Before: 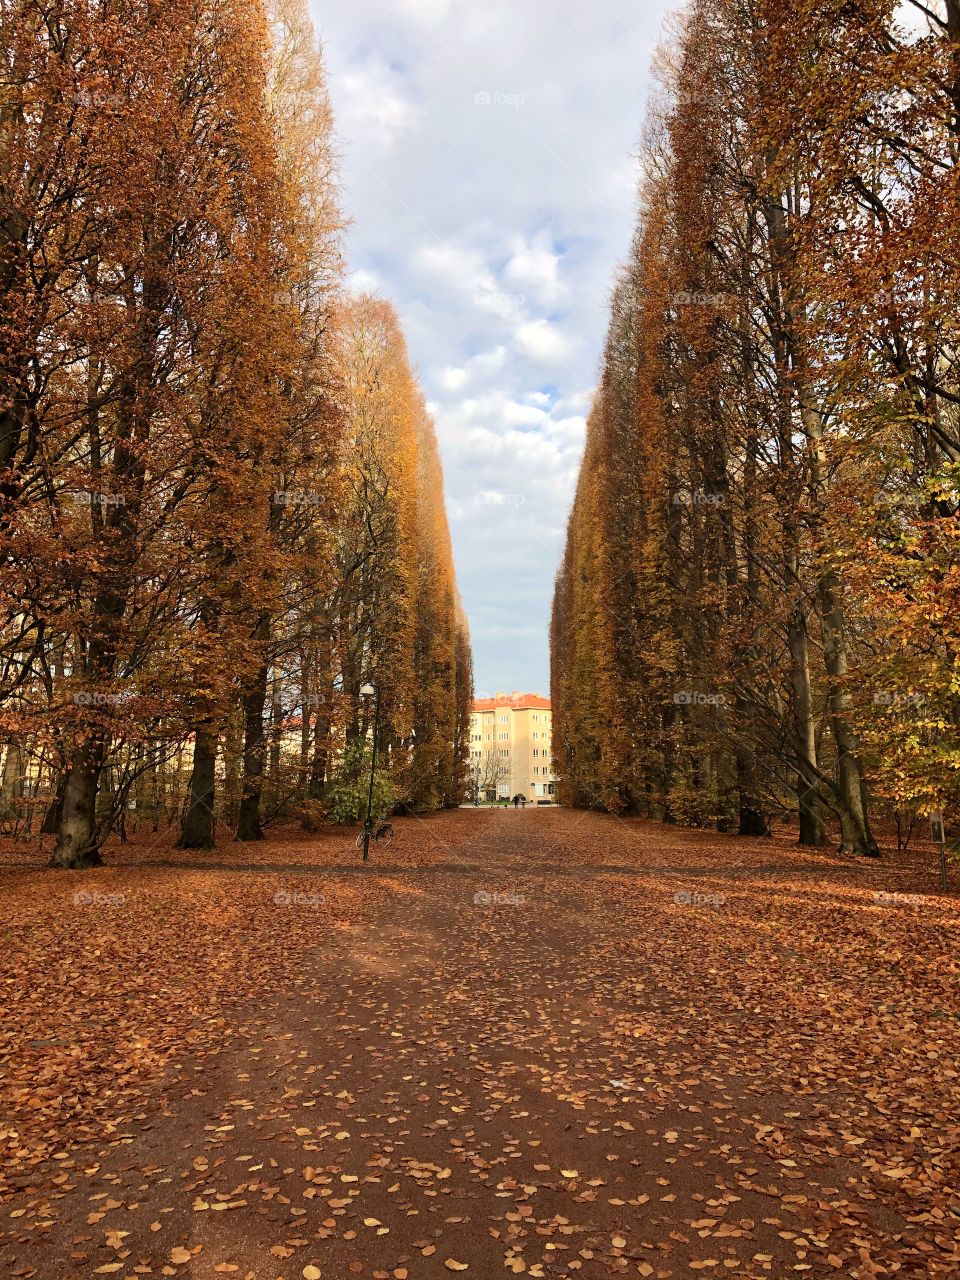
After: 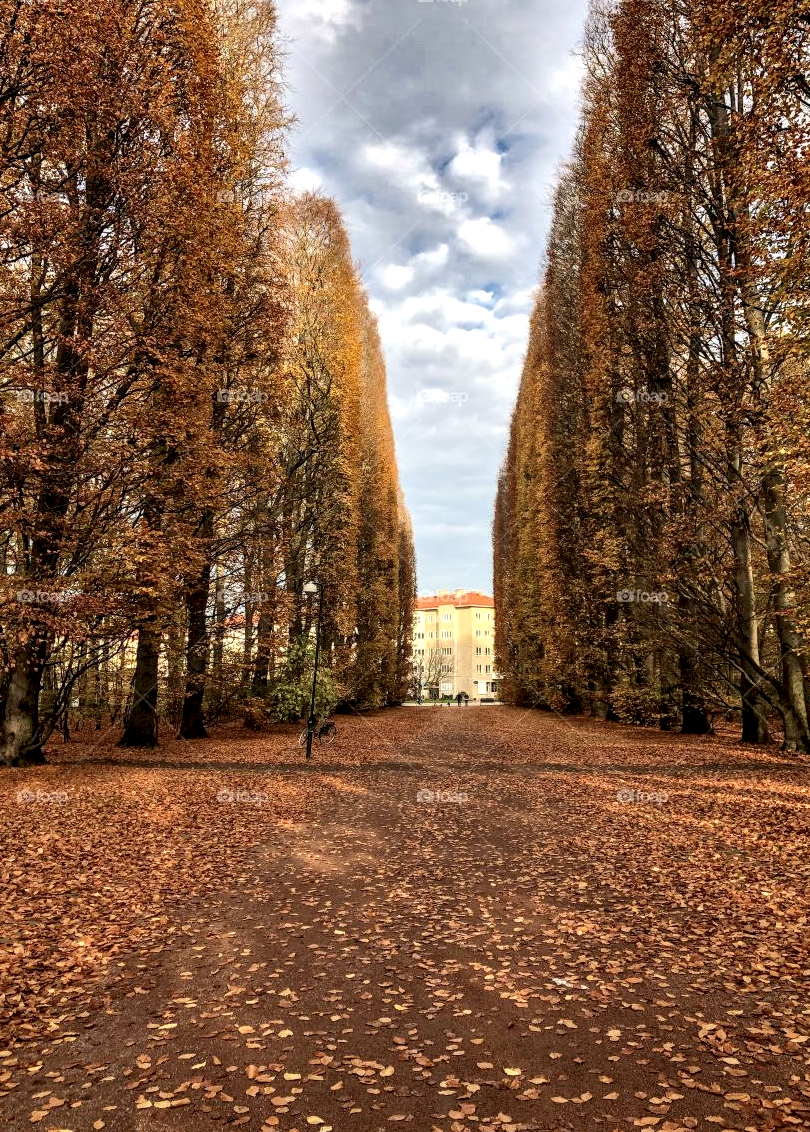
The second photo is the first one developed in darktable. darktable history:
crop: left 6.023%, top 7.996%, right 9.544%, bottom 3.543%
local contrast: highlights 60%, shadows 62%, detail 160%
shadows and highlights: shadows 24.18, highlights -77.97, soften with gaussian
